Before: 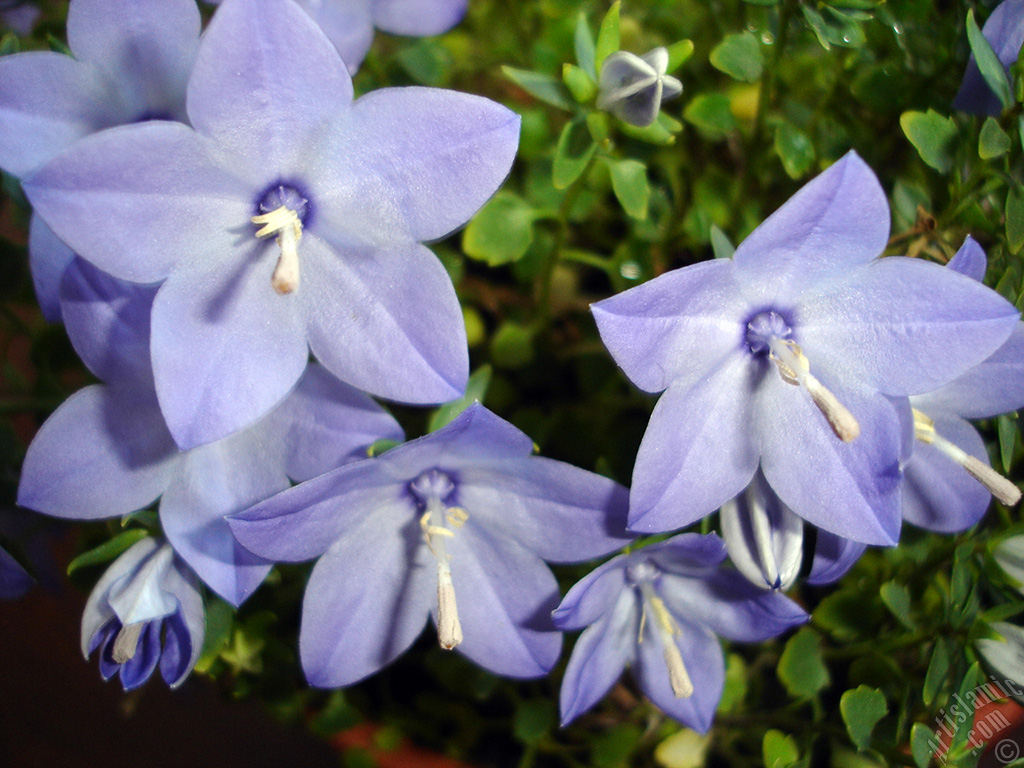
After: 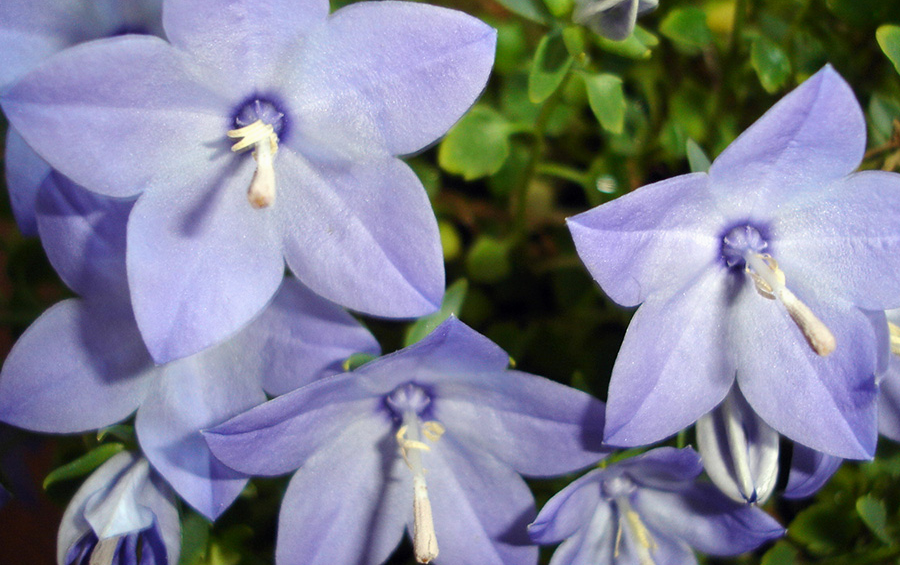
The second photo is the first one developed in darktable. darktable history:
tone equalizer: -7 EV 0.18 EV, -6 EV 0.12 EV, -5 EV 0.08 EV, -4 EV 0.04 EV, -2 EV -0.02 EV, -1 EV -0.04 EV, +0 EV -0.06 EV, luminance estimator HSV value / RGB max
crop and rotate: left 2.425%, top 11.305%, right 9.6%, bottom 15.08%
